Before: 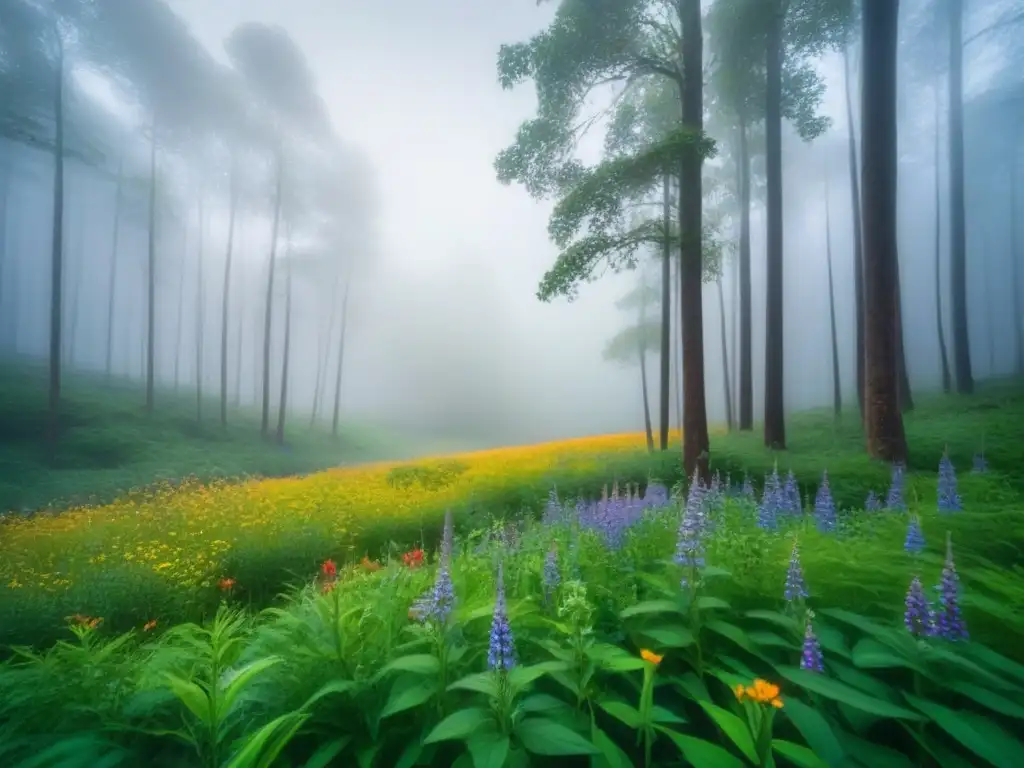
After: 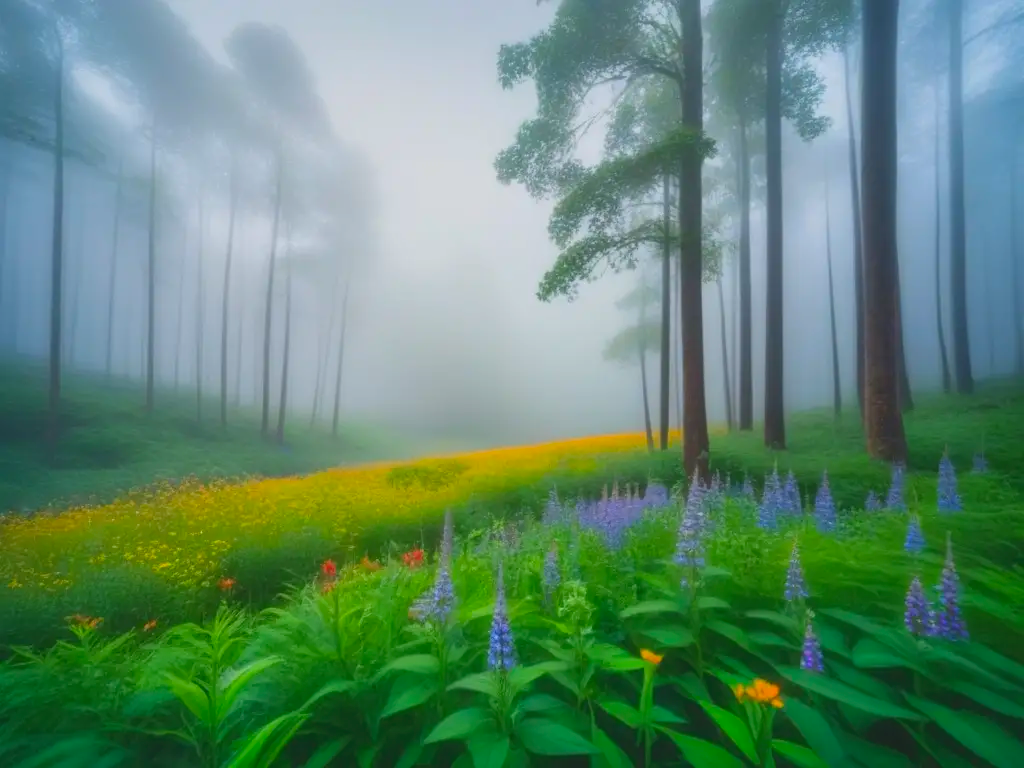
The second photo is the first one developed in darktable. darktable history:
tone equalizer: mask exposure compensation -0.484 EV
contrast brightness saturation: contrast -0.2, saturation 0.188
